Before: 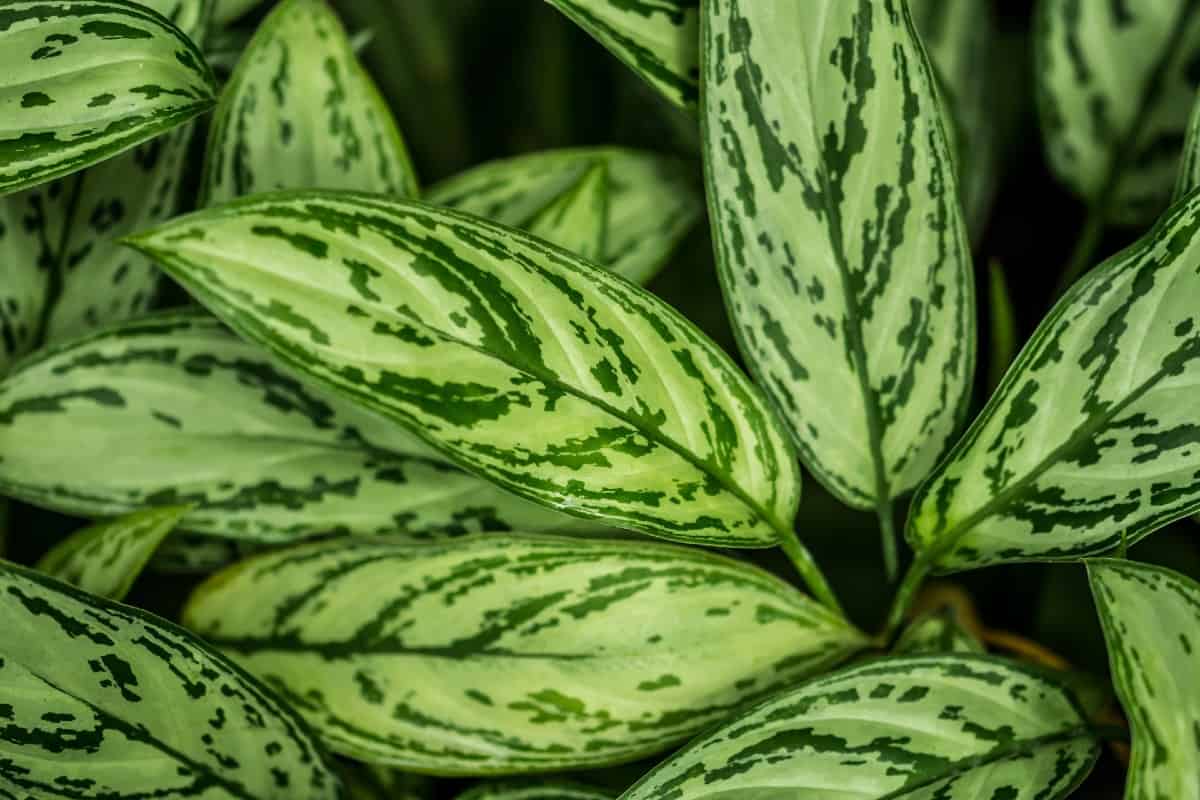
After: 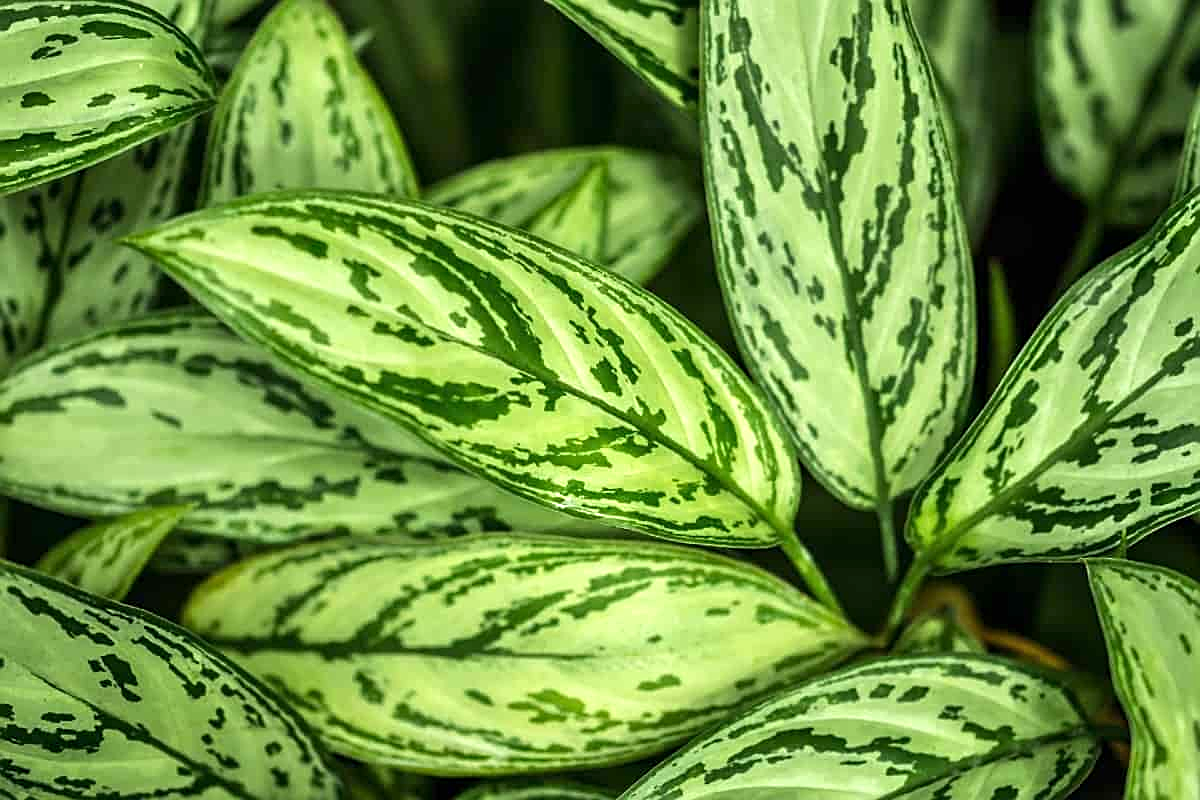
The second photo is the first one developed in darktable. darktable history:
exposure: exposure 0.635 EV, compensate exposure bias true, compensate highlight preservation false
sharpen: amount 0.536
